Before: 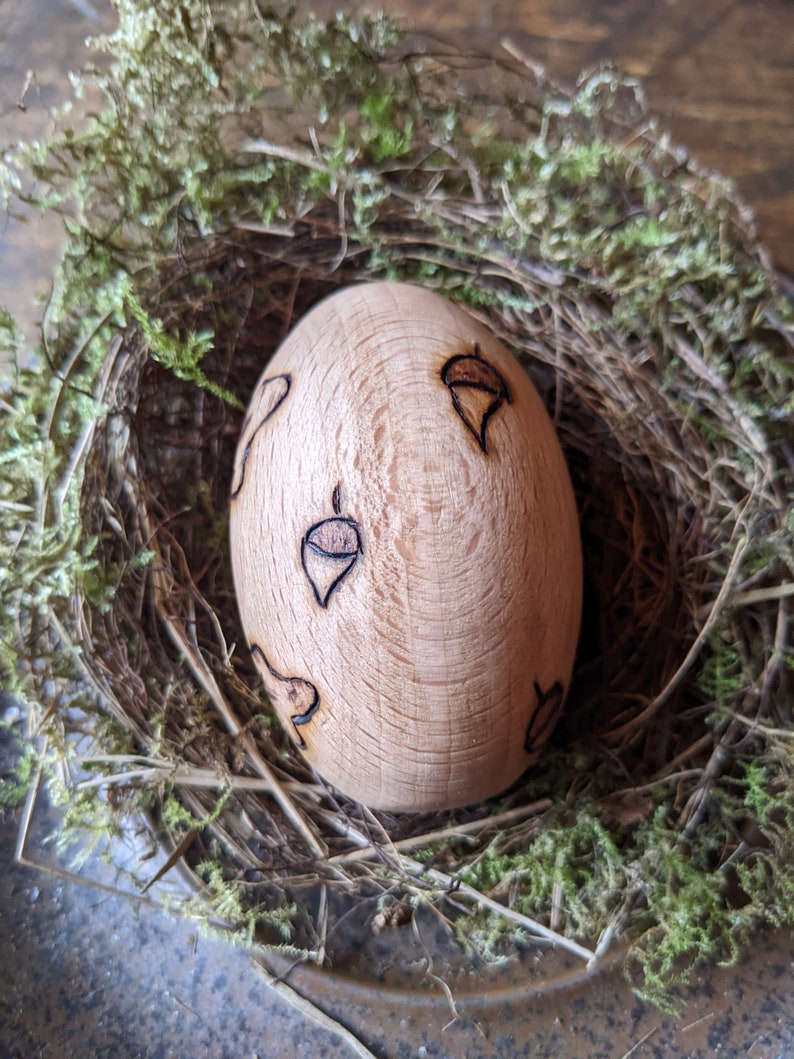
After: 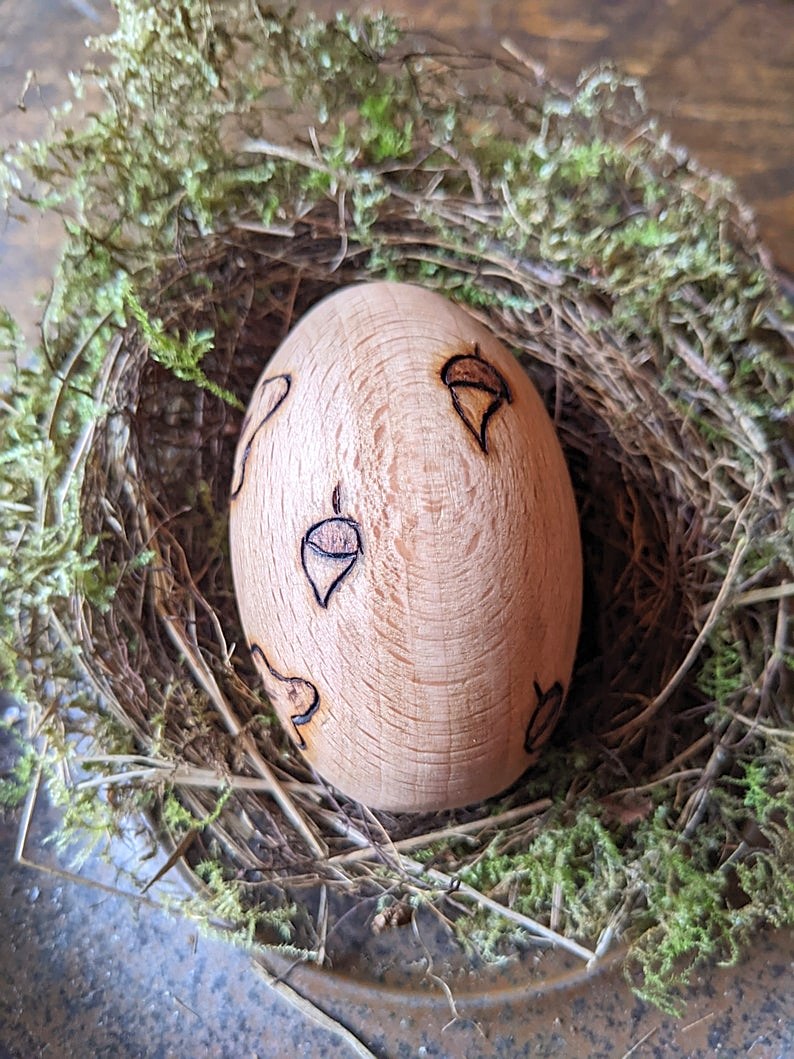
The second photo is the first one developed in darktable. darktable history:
sharpen: on, module defaults
contrast brightness saturation: brightness 0.094, saturation 0.191
